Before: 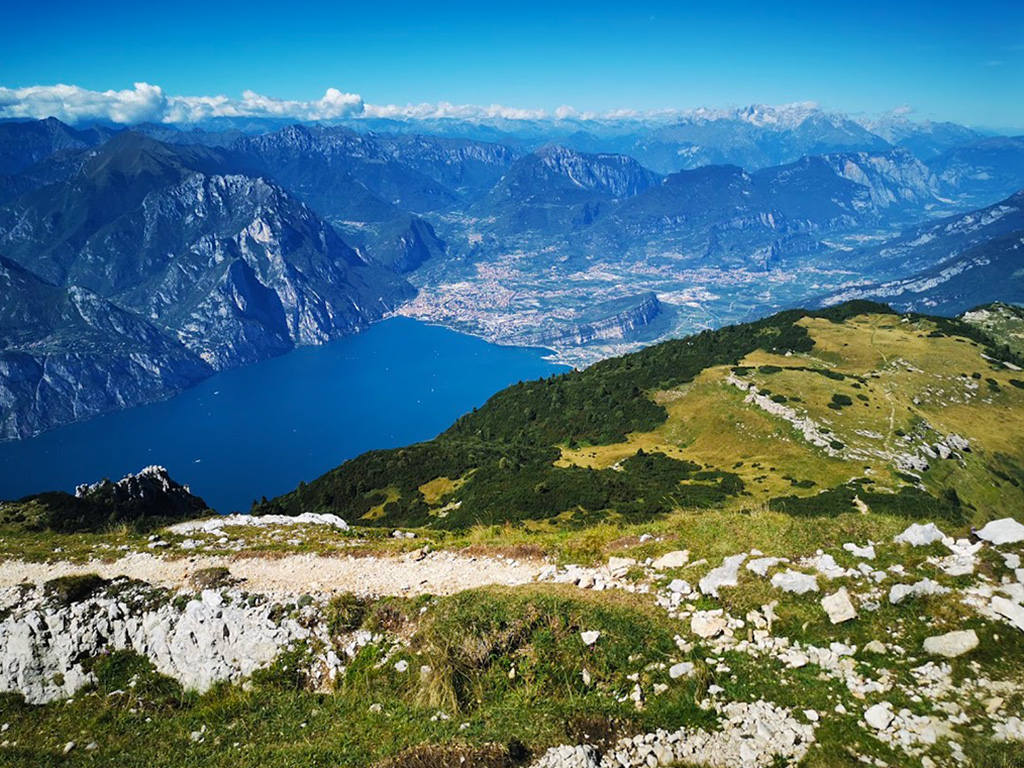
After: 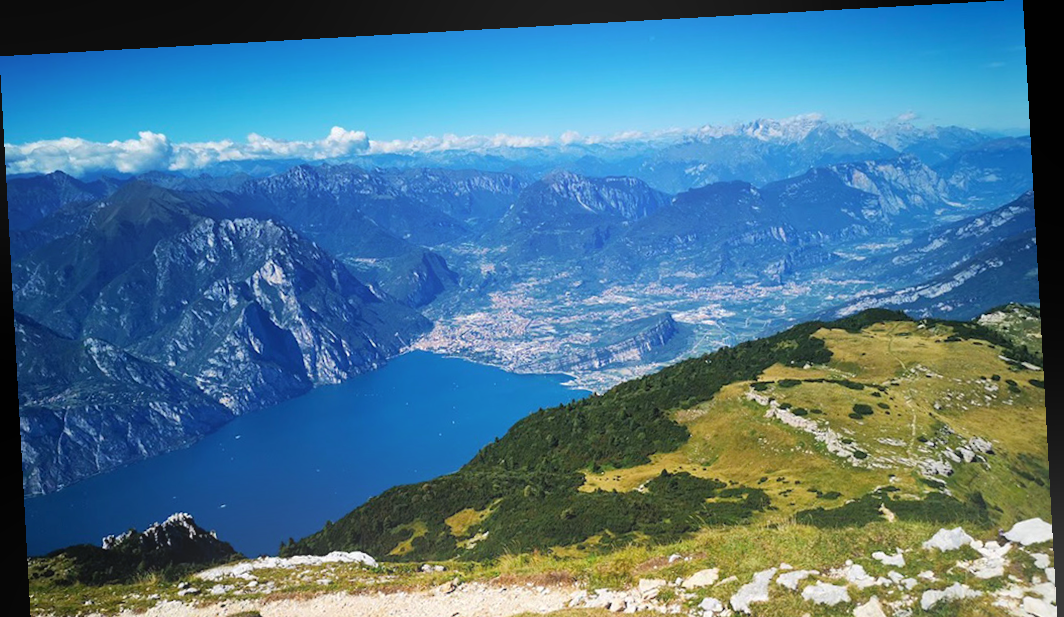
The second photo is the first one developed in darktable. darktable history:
crop: bottom 24.988%
bloom: on, module defaults
rotate and perspective: rotation -3.18°, automatic cropping off
